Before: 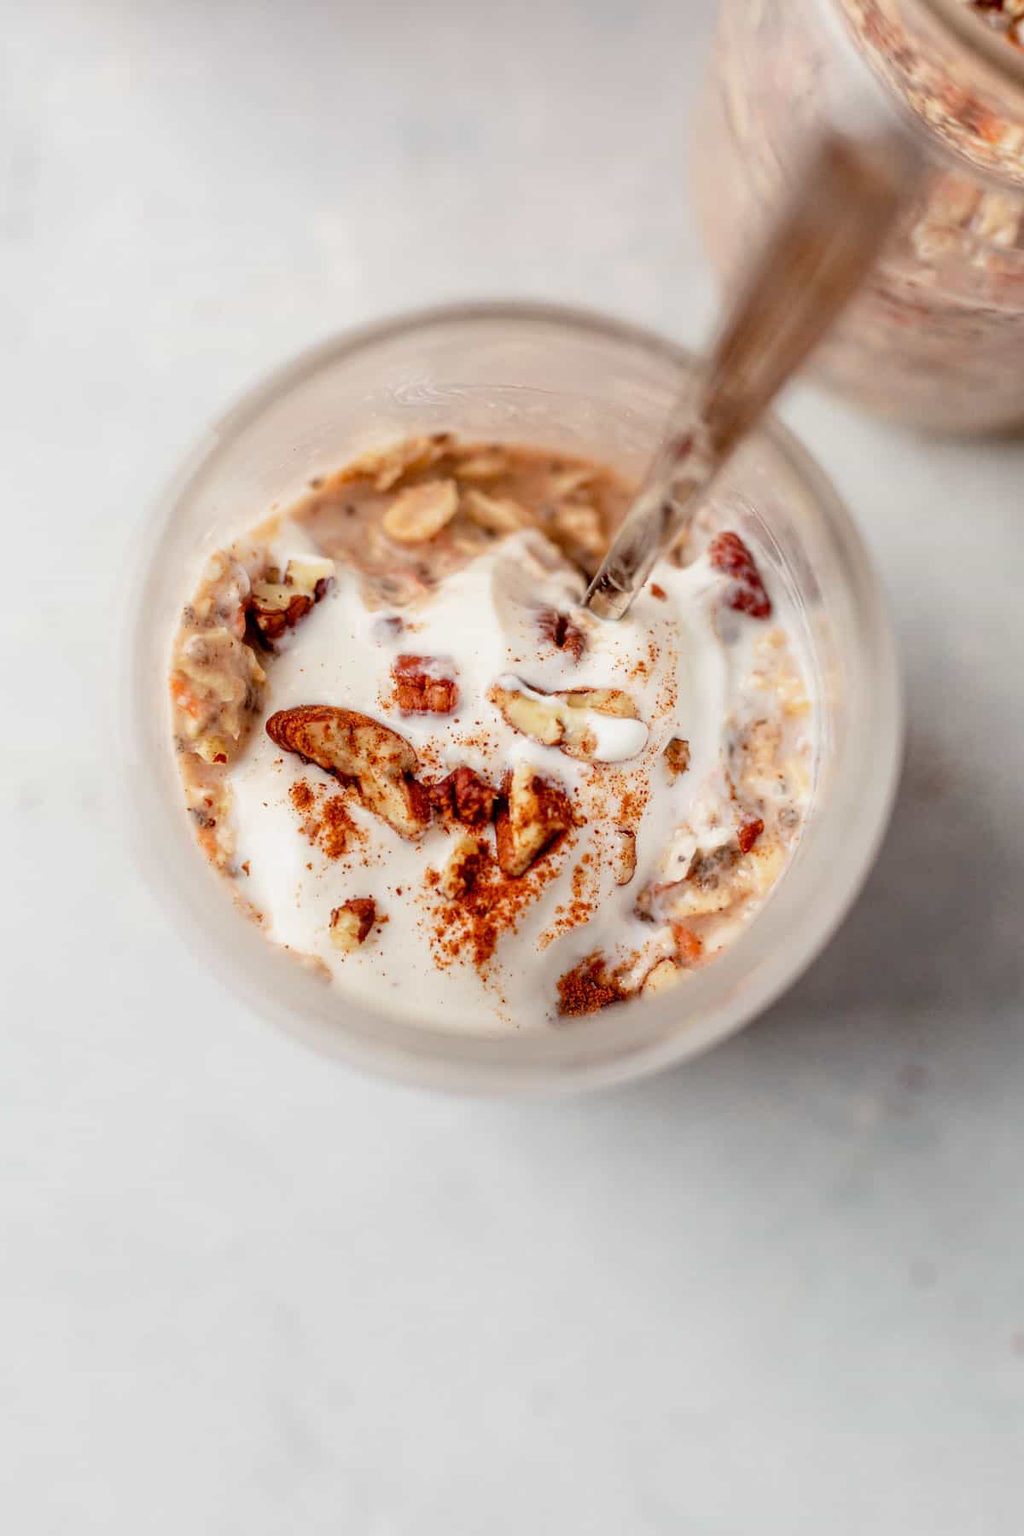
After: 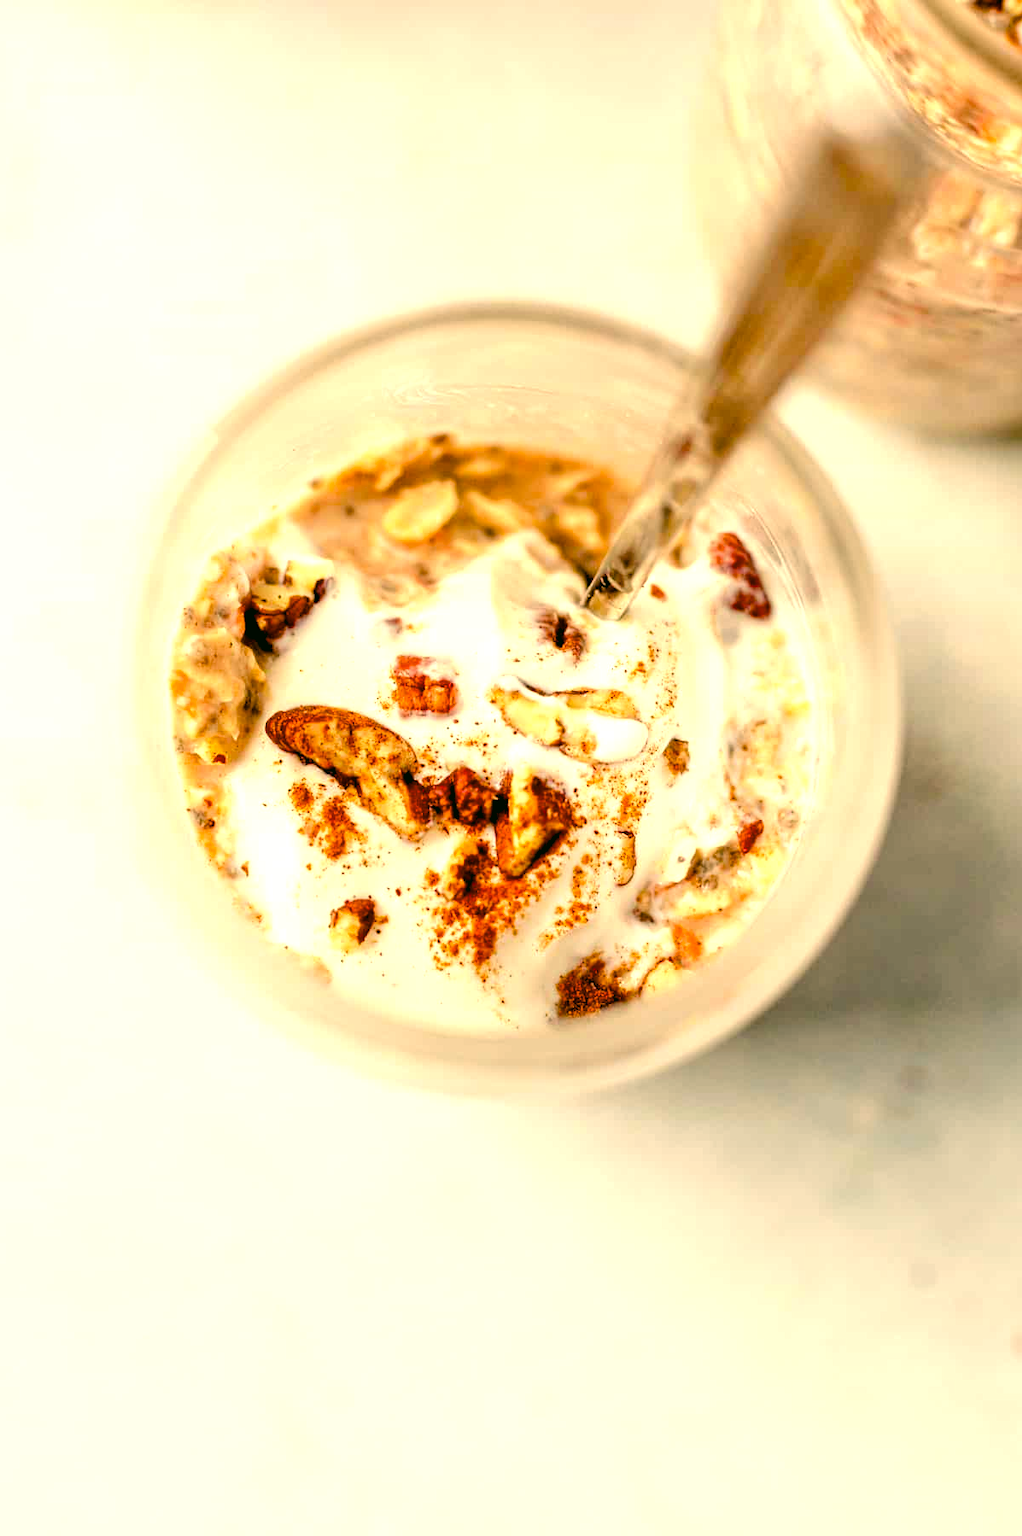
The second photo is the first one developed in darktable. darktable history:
crop and rotate: left 0.126%
exposure: exposure 0.6 EV, compensate highlight preservation false
color correction: highlights a* 5.3, highlights b* 24.26, shadows a* -15.58, shadows b* 4.02
color balance rgb: global offset › luminance -0.51%, perceptual saturation grading › global saturation 27.53%, perceptual saturation grading › highlights -25%, perceptual saturation grading › shadows 25%, perceptual brilliance grading › highlights 6.62%, perceptual brilliance grading › mid-tones 17.07%, perceptual brilliance grading › shadows -5.23%
